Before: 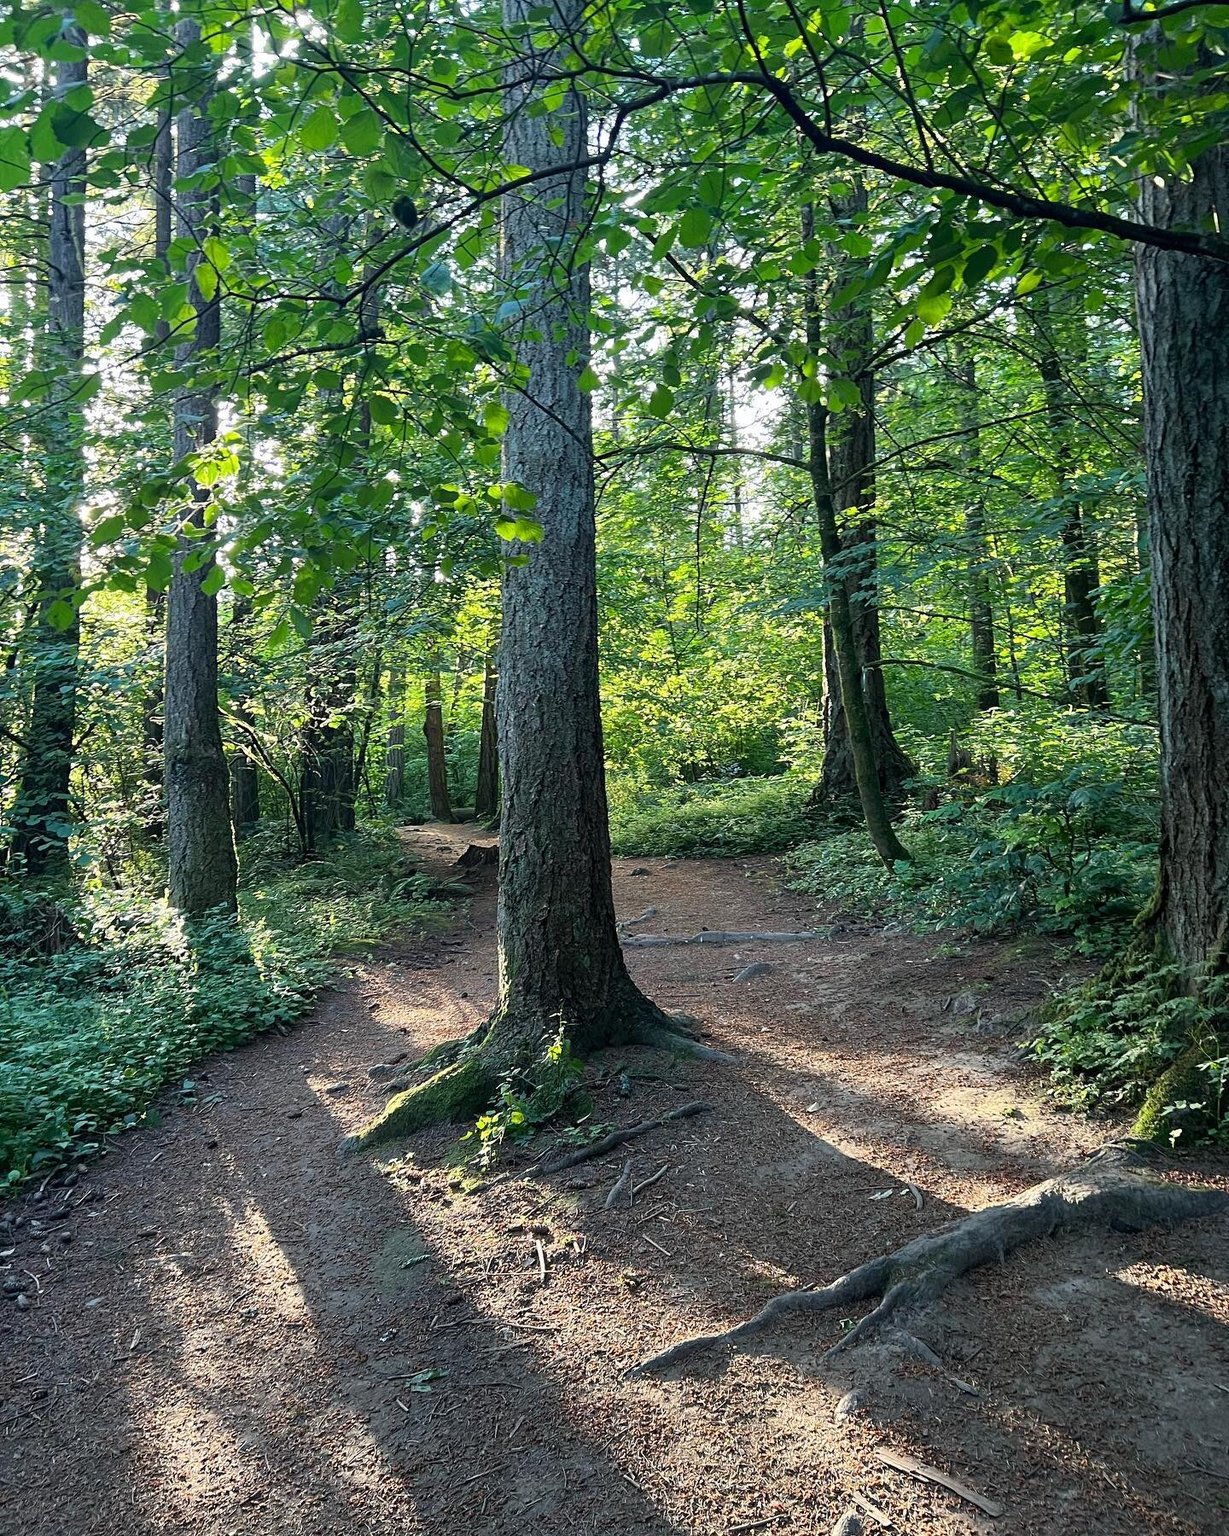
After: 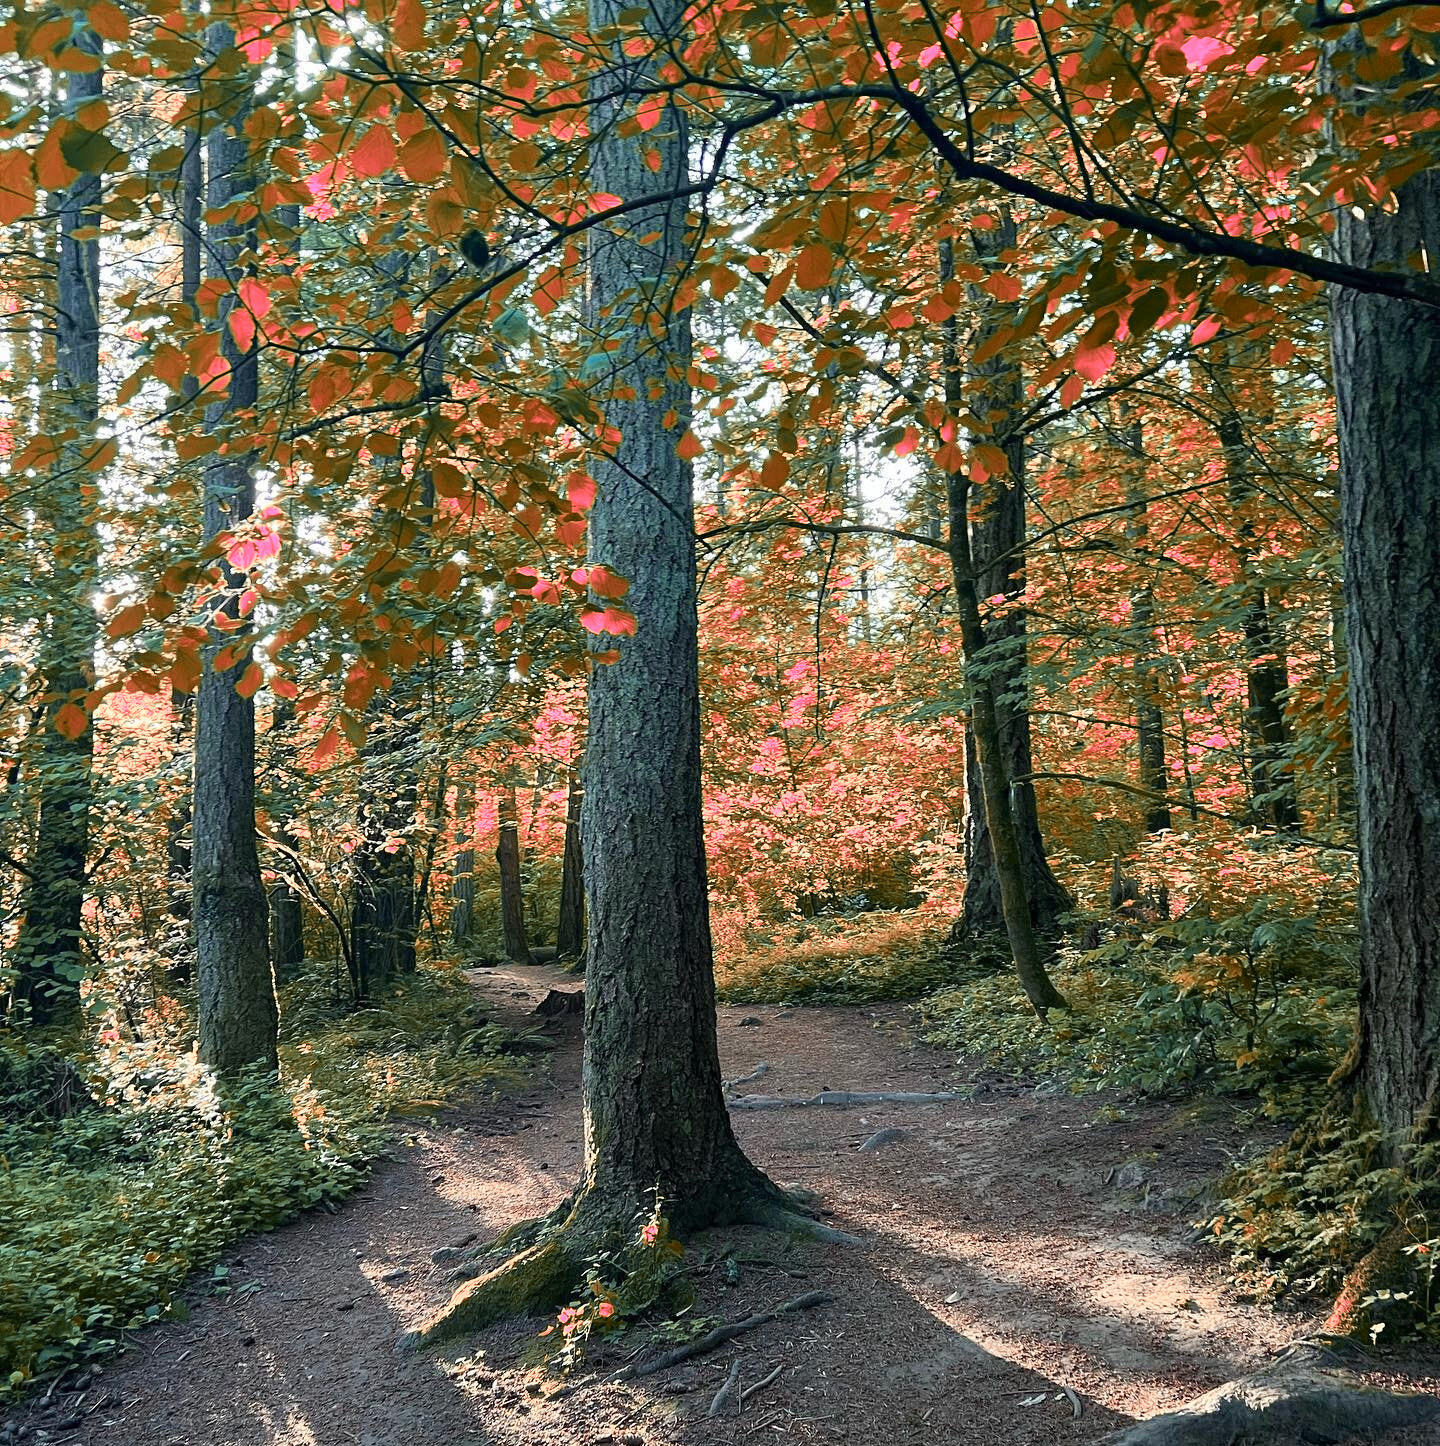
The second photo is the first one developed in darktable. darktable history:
color zones: curves: ch2 [(0, 0.488) (0.143, 0.417) (0.286, 0.212) (0.429, 0.179) (0.571, 0.154) (0.714, 0.415) (0.857, 0.495) (1, 0.488)]
crop: bottom 19.644%
